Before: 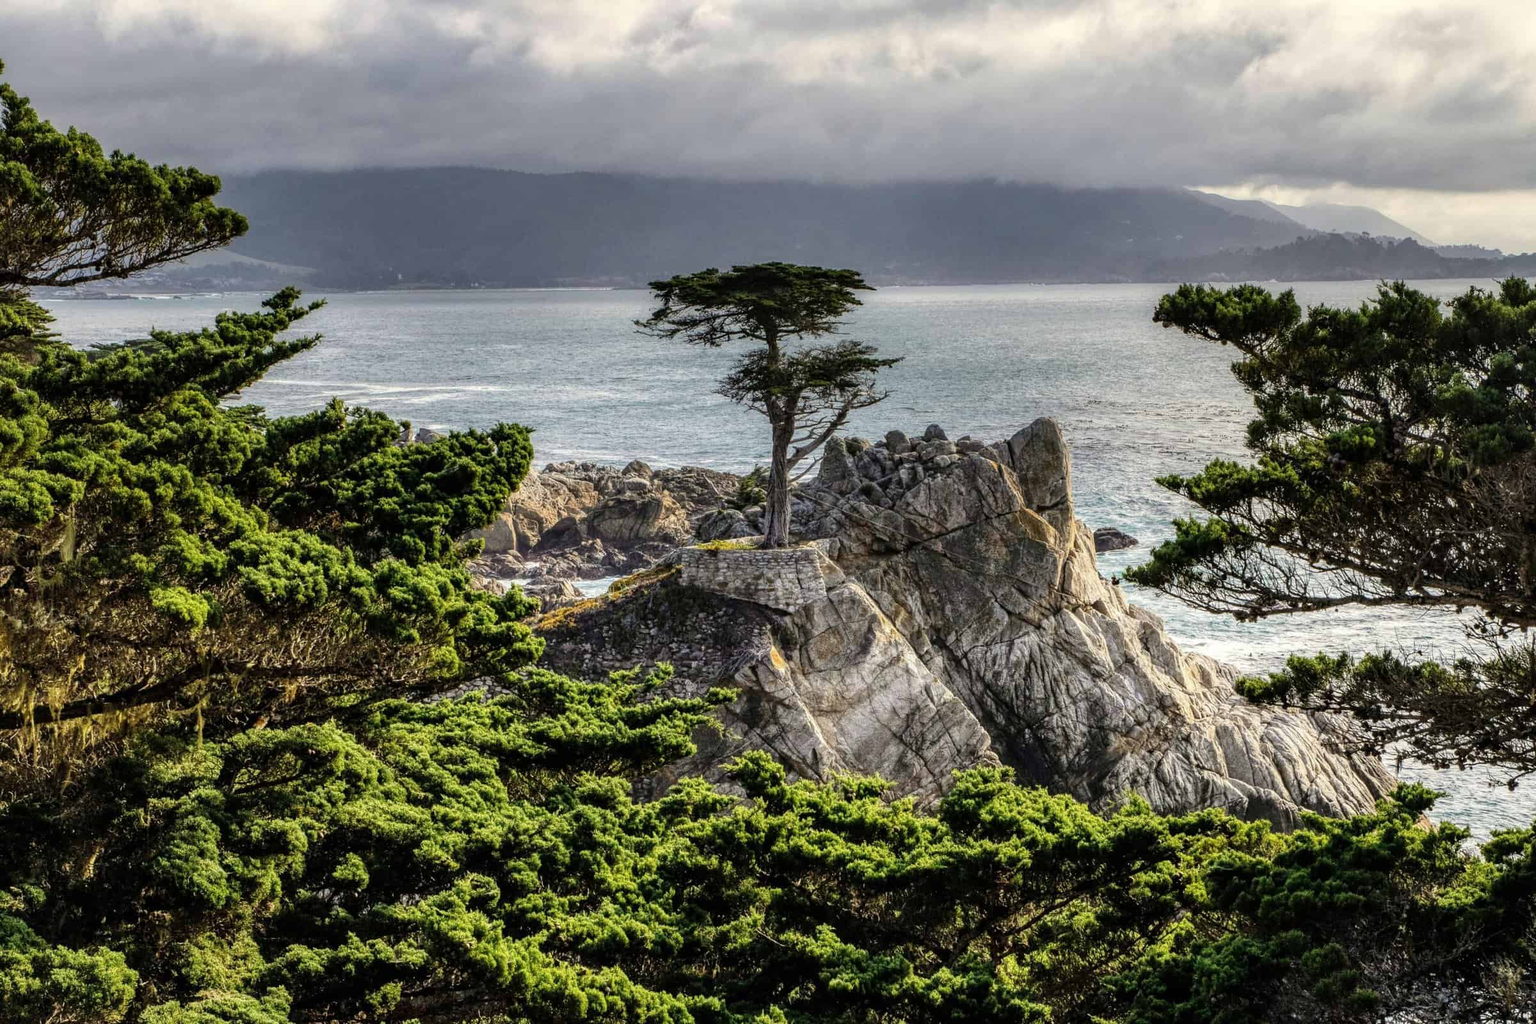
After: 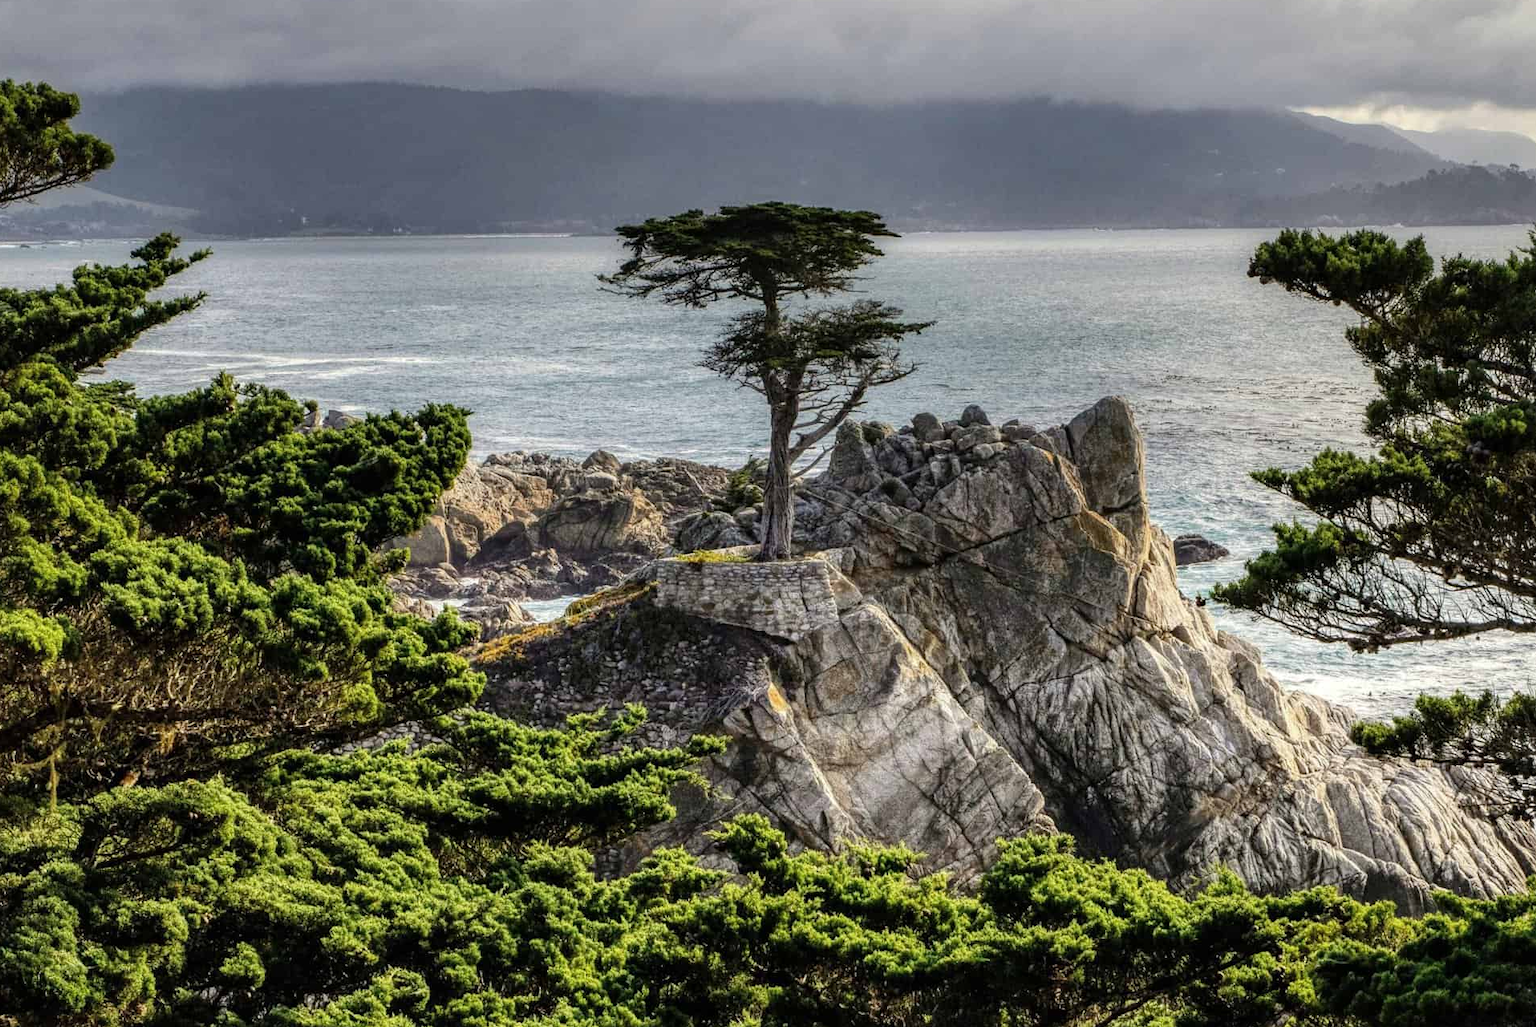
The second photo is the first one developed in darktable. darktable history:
tone equalizer: edges refinement/feathering 500, mask exposure compensation -1.57 EV, preserve details no
crop and rotate: left 10.288%, top 9.998%, right 9.92%, bottom 9.895%
